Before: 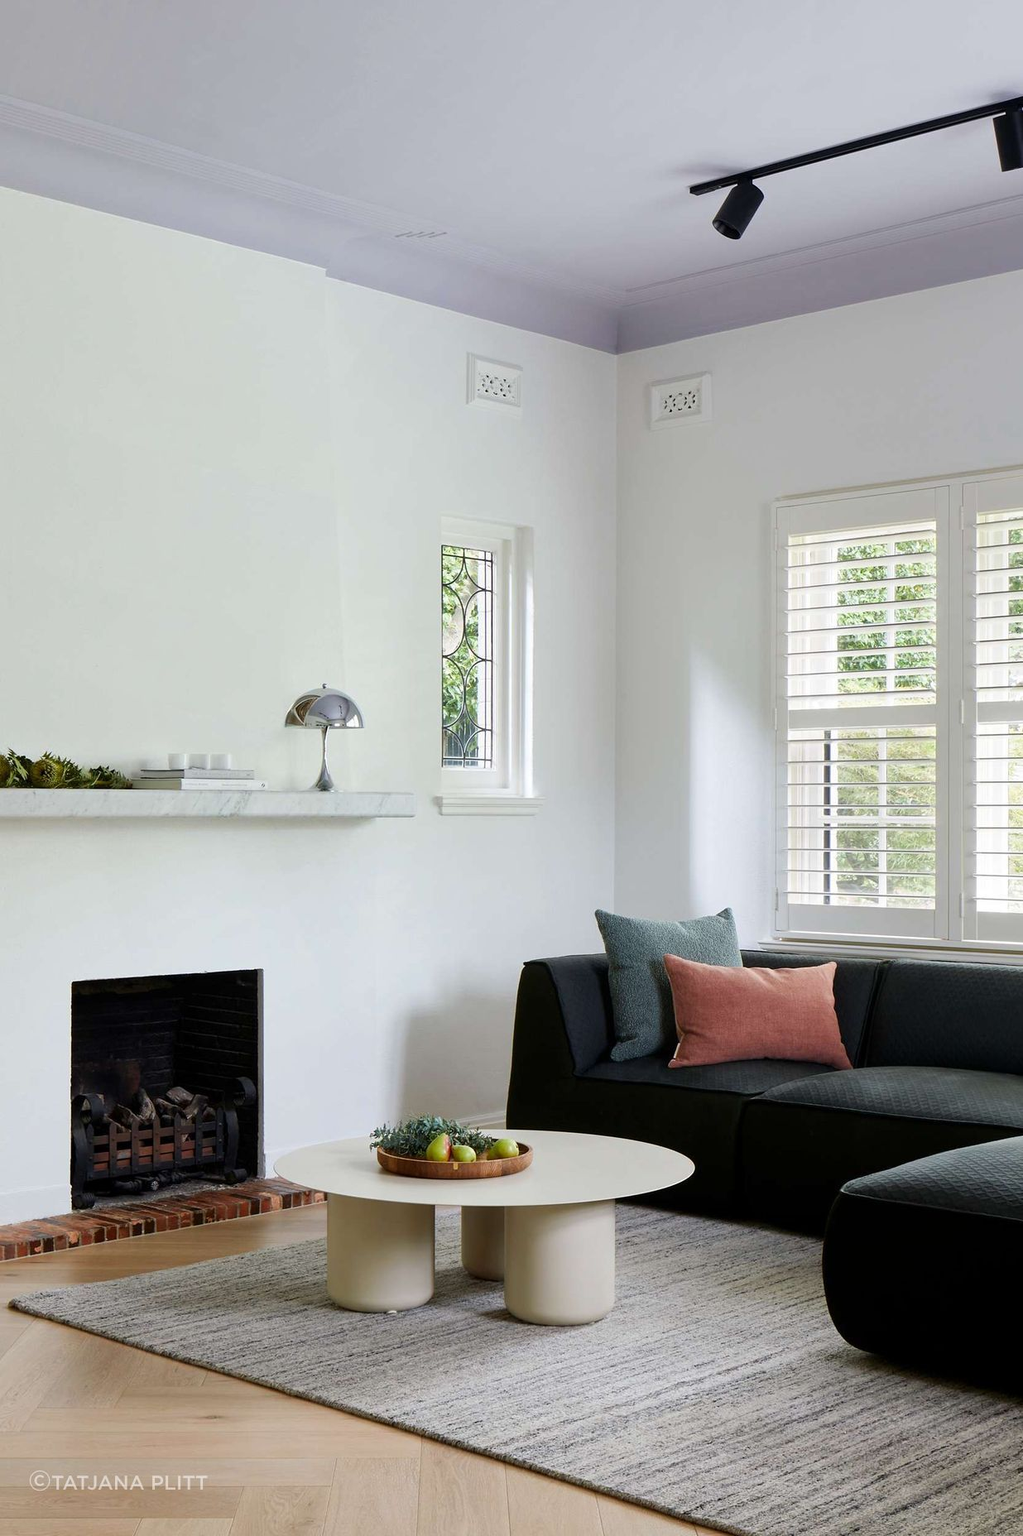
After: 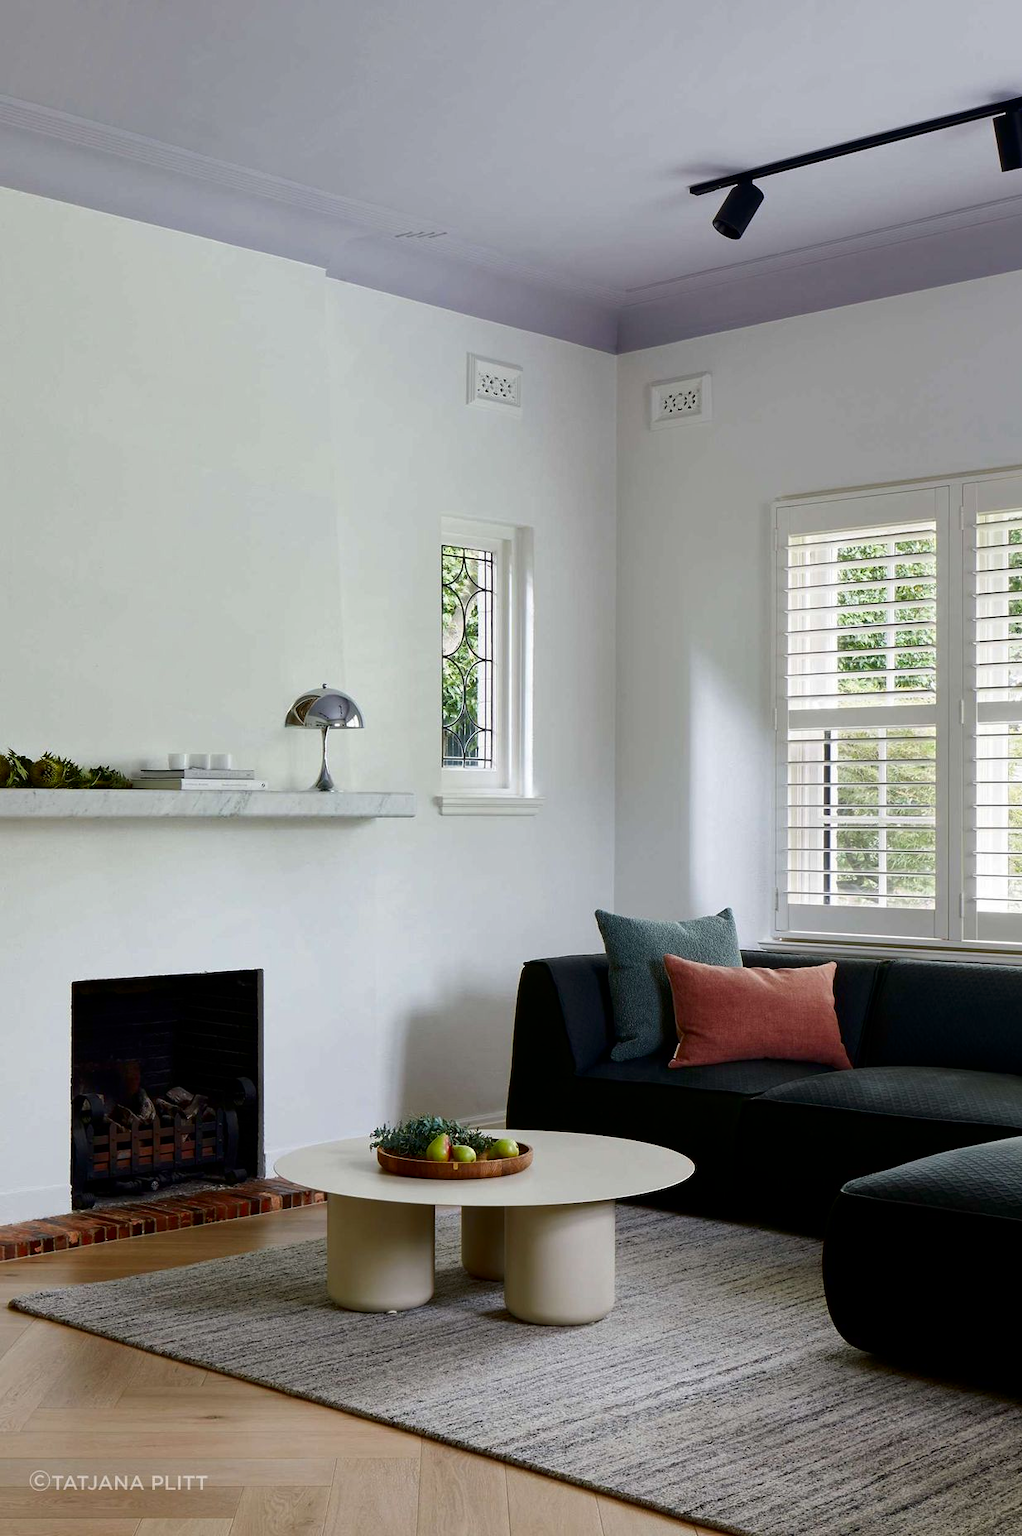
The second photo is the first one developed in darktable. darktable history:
contrast brightness saturation: brightness -0.216, saturation 0.082
